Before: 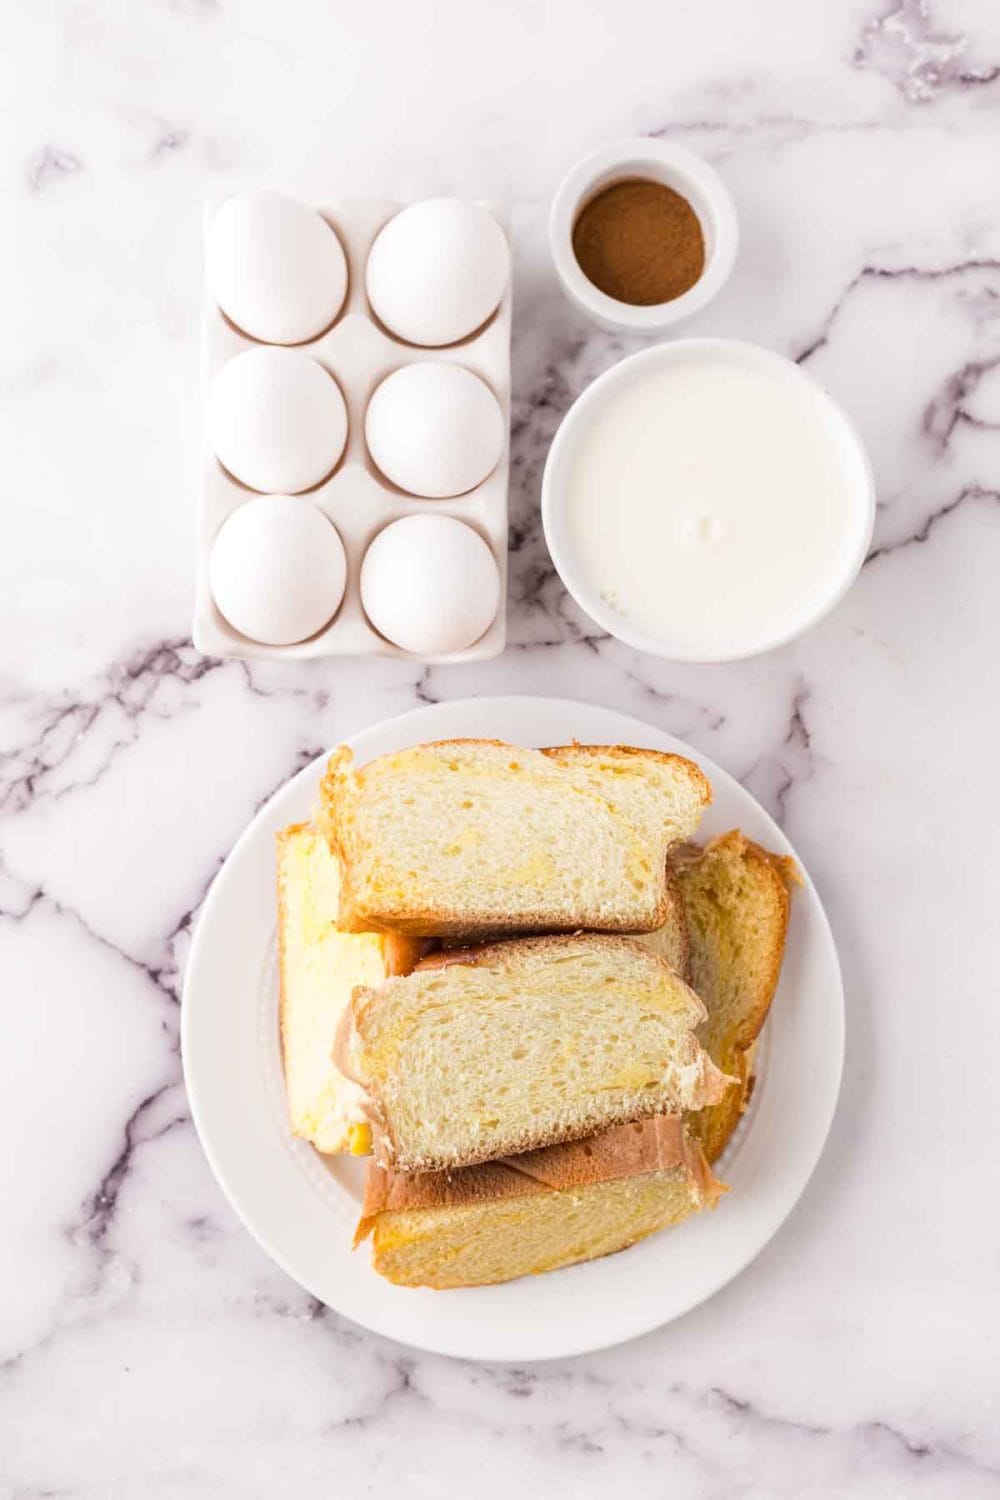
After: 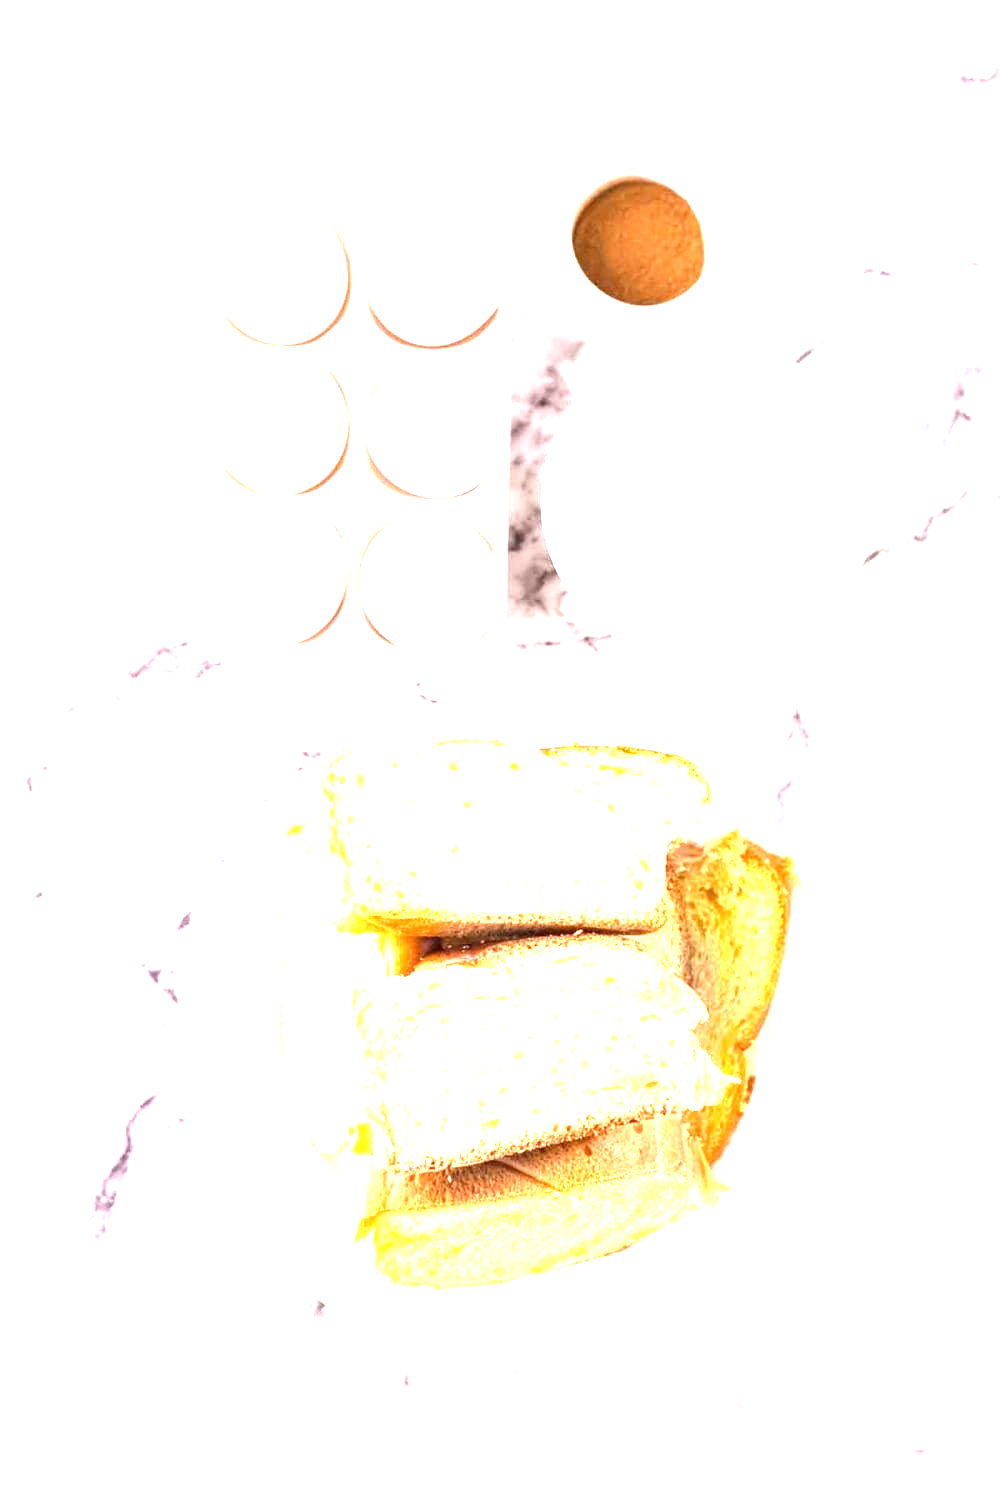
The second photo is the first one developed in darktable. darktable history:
levels: mode automatic
exposure: black level correction 0, exposure 2.099 EV, compensate exposure bias true, compensate highlight preservation false
